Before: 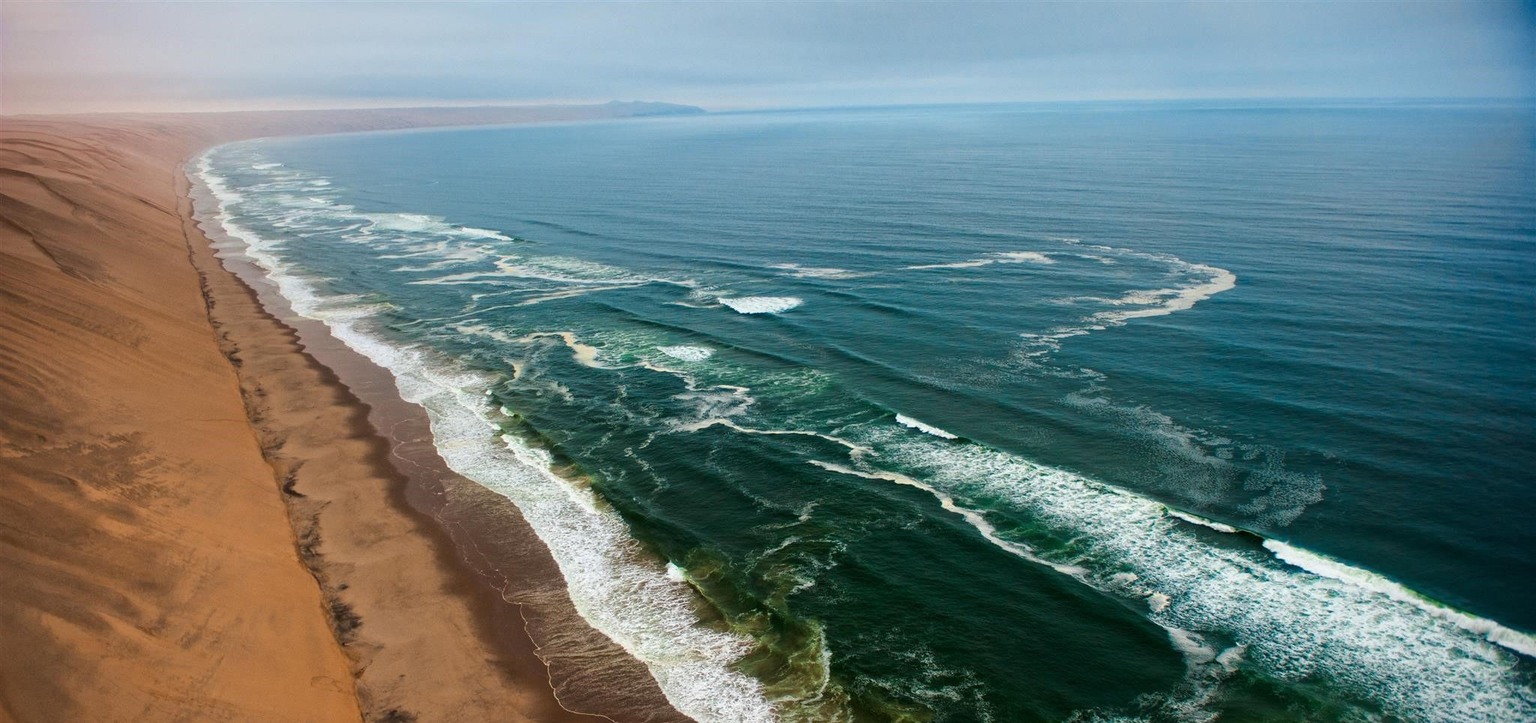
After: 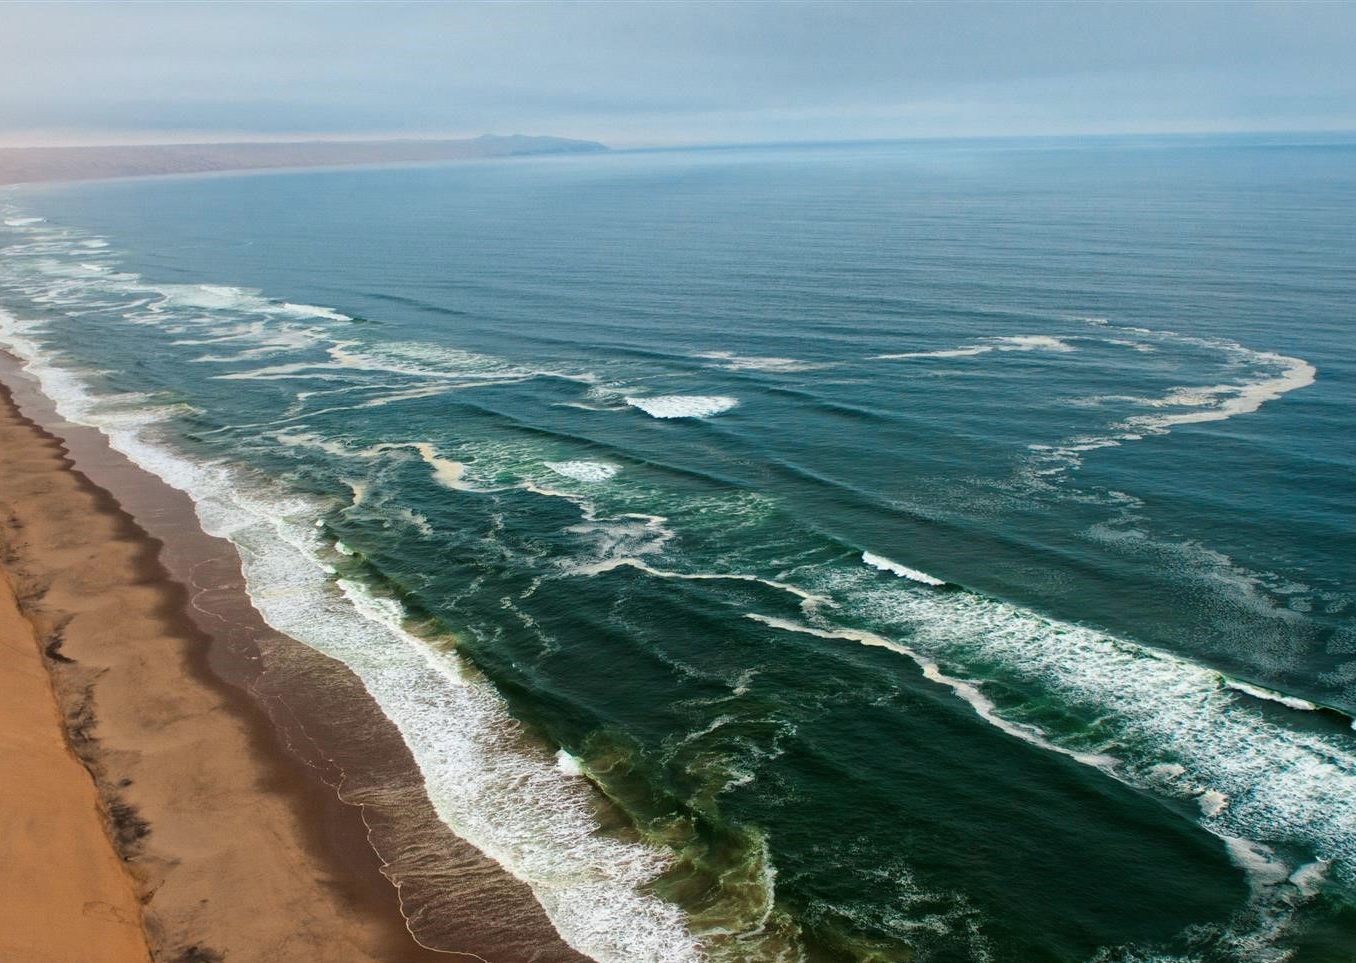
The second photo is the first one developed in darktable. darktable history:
contrast brightness saturation: saturation -0.07
crop and rotate: left 16.24%, right 17.526%
